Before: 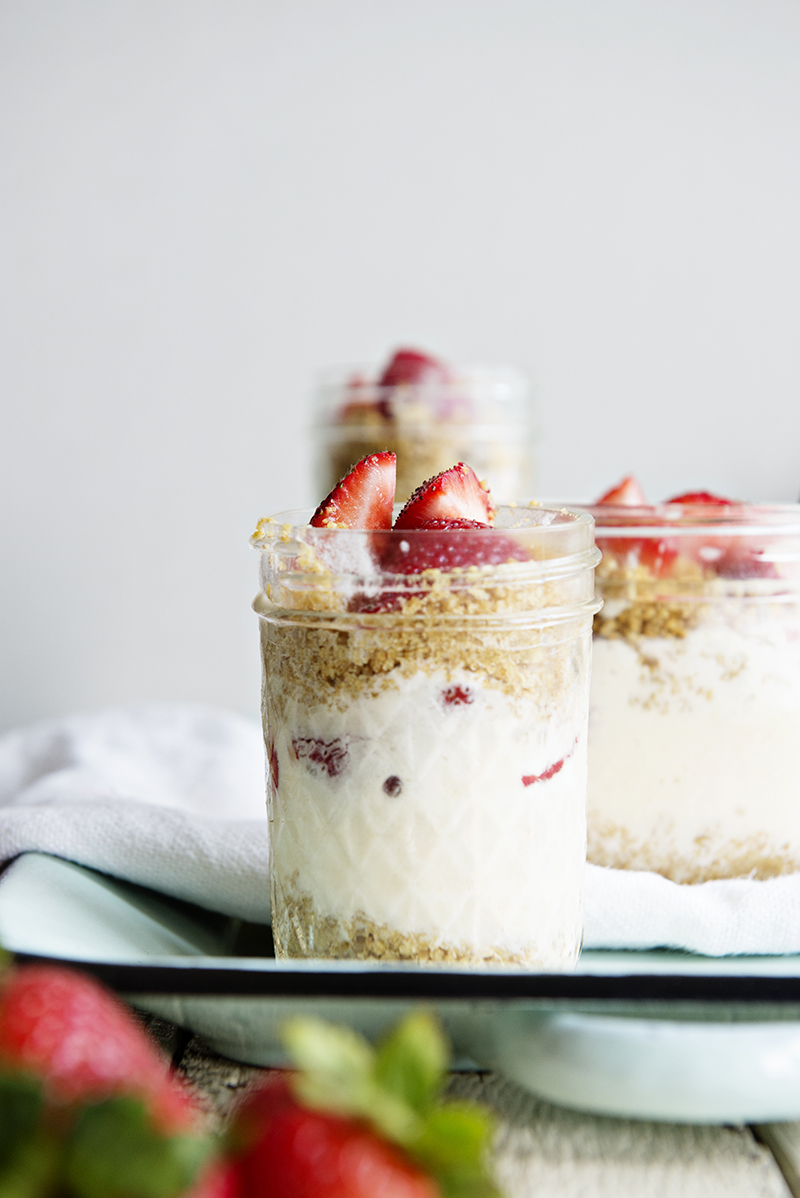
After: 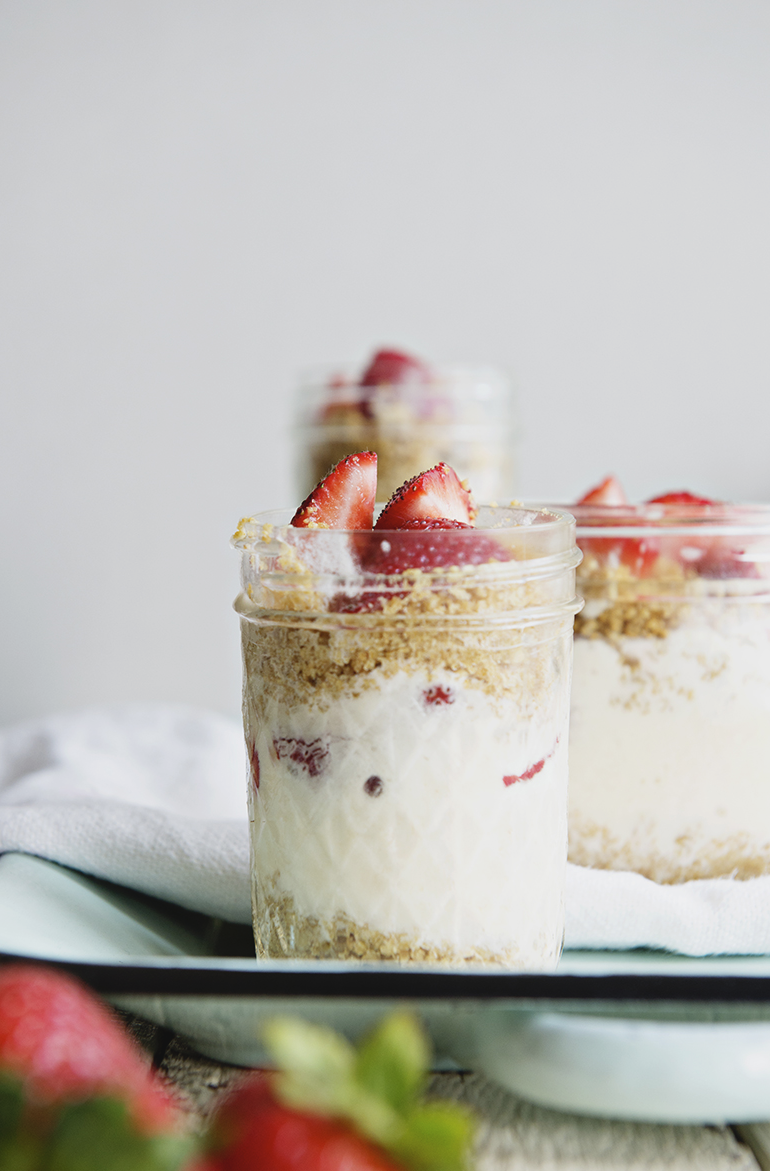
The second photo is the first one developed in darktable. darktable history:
crop and rotate: left 2.536%, right 1.107%, bottom 2.246%
contrast brightness saturation: contrast -0.1, saturation -0.1
